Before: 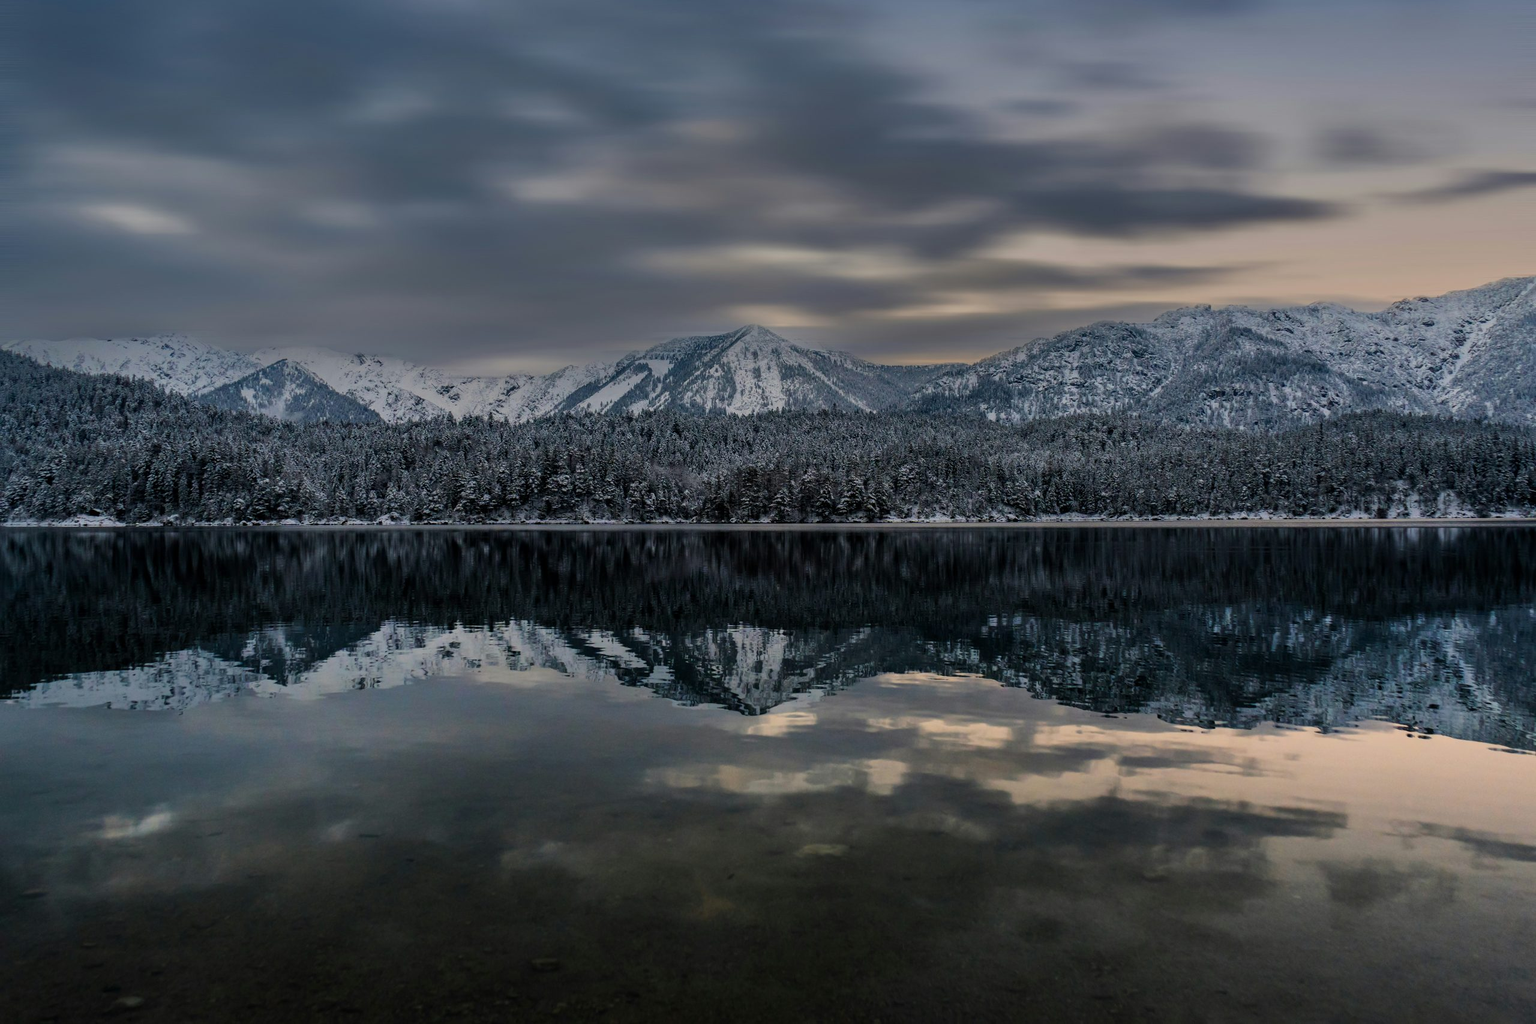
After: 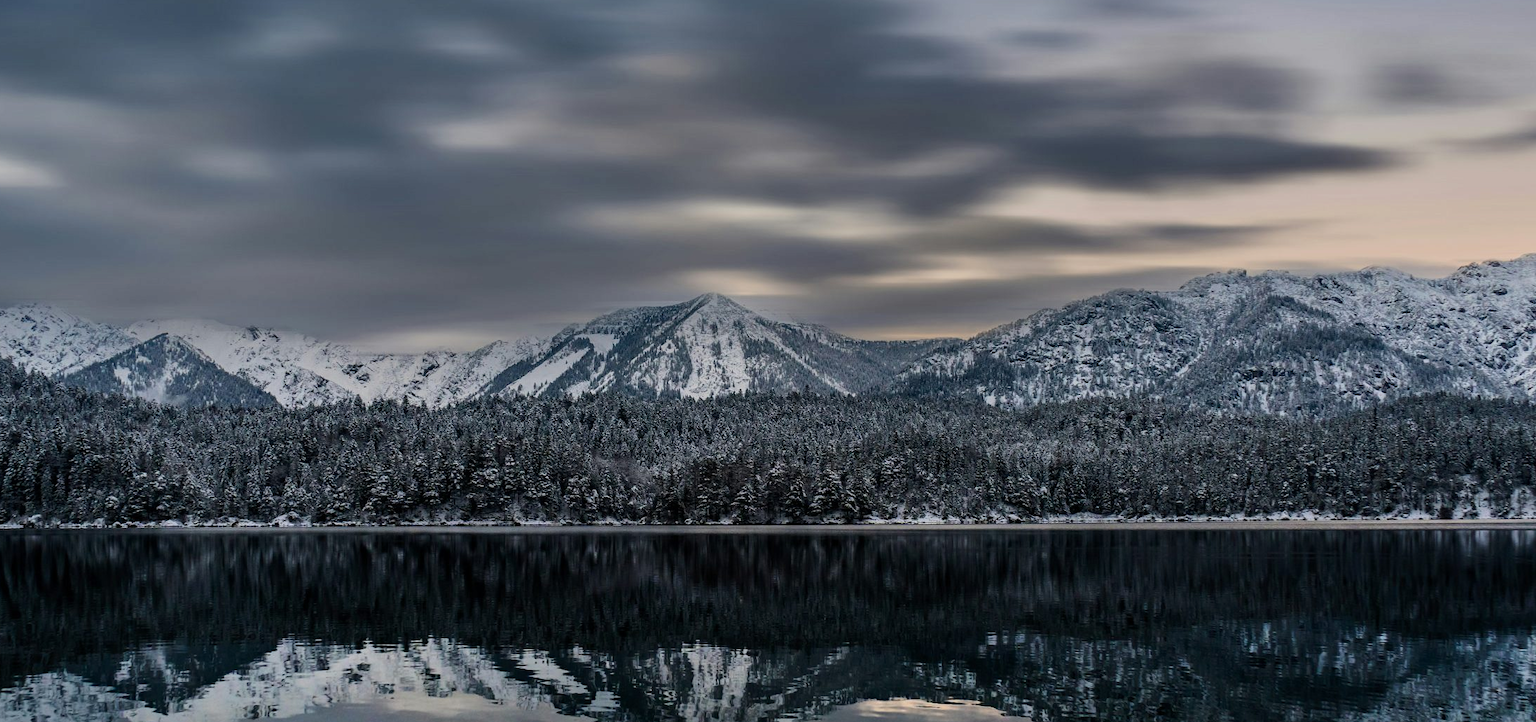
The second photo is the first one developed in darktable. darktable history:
contrast brightness saturation: contrast 0.24, brightness 0.09
crop and rotate: left 9.345%, top 7.22%, right 4.982%, bottom 32.331%
